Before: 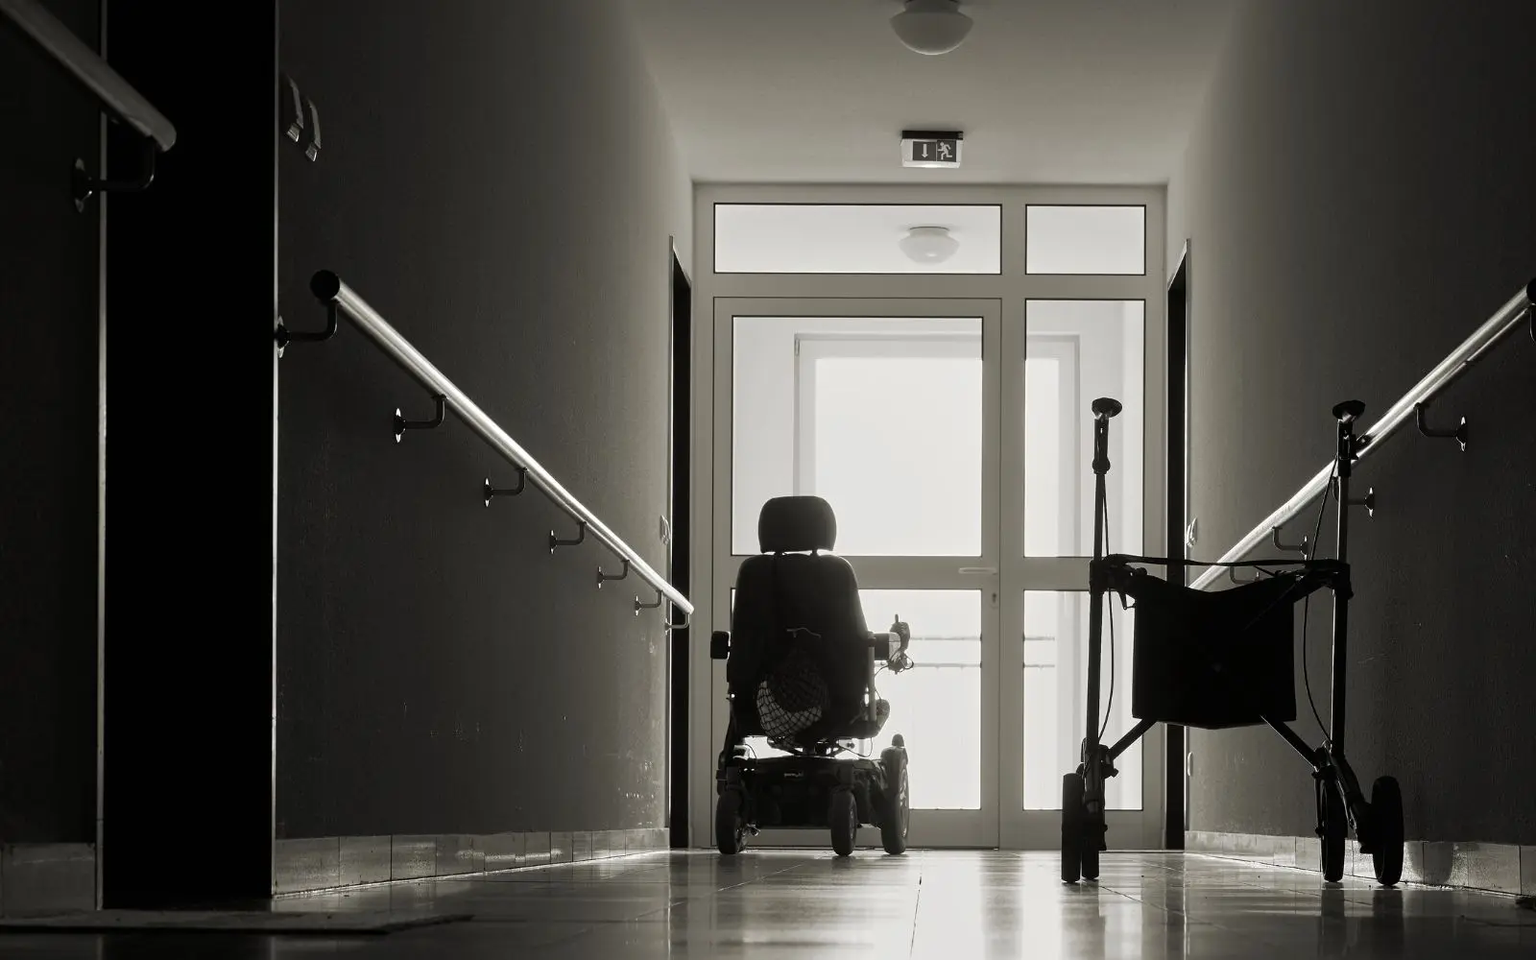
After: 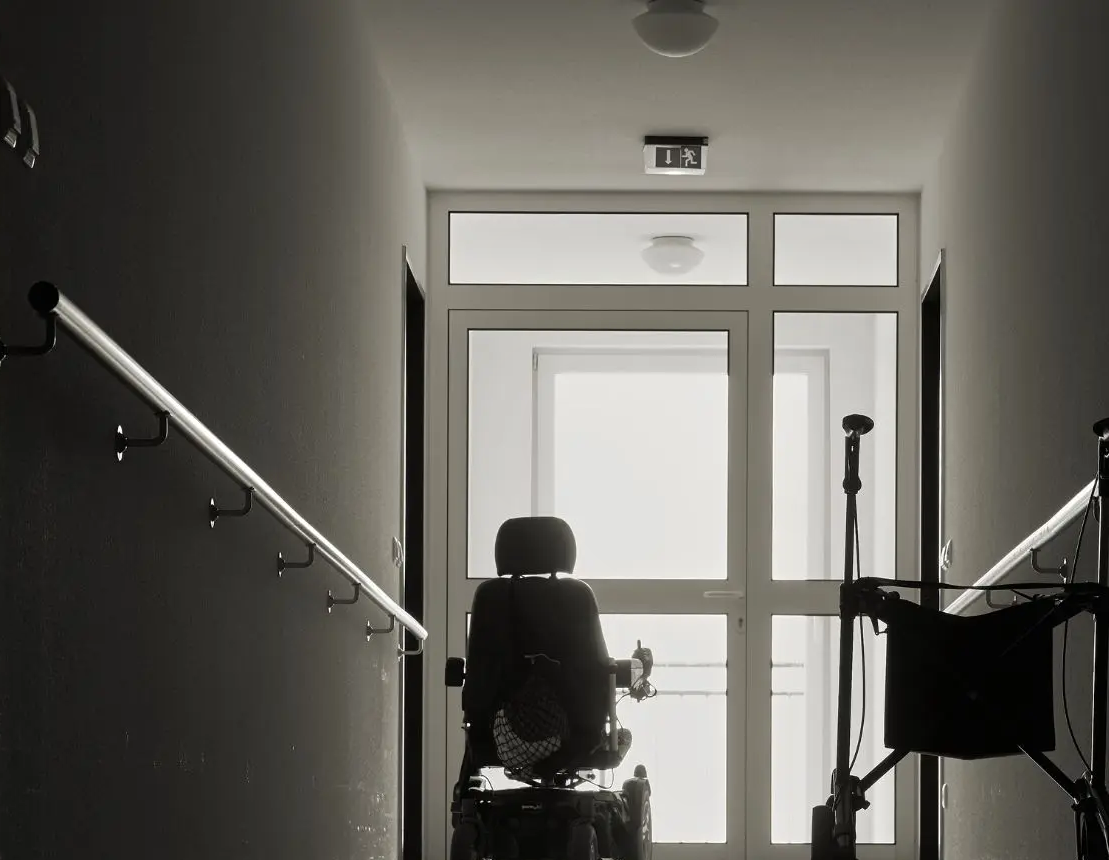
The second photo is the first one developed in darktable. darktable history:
crop: left 18.479%, right 12.2%, bottom 13.971%
tone equalizer: on, module defaults
